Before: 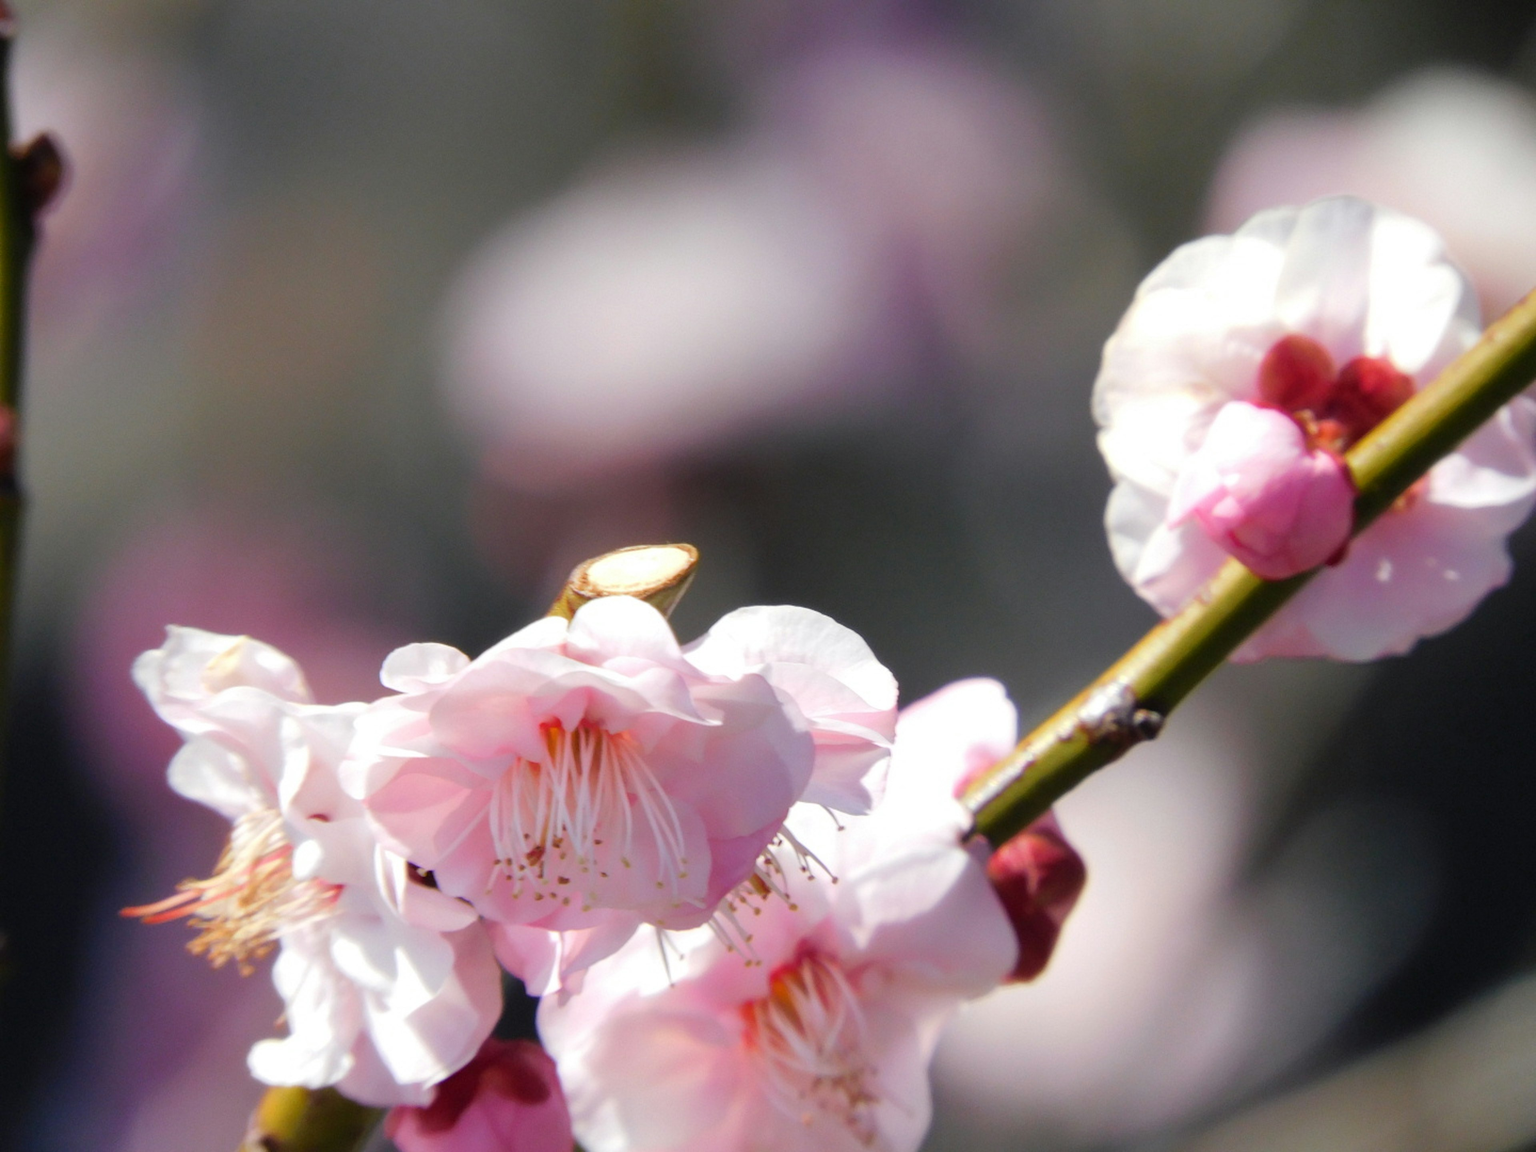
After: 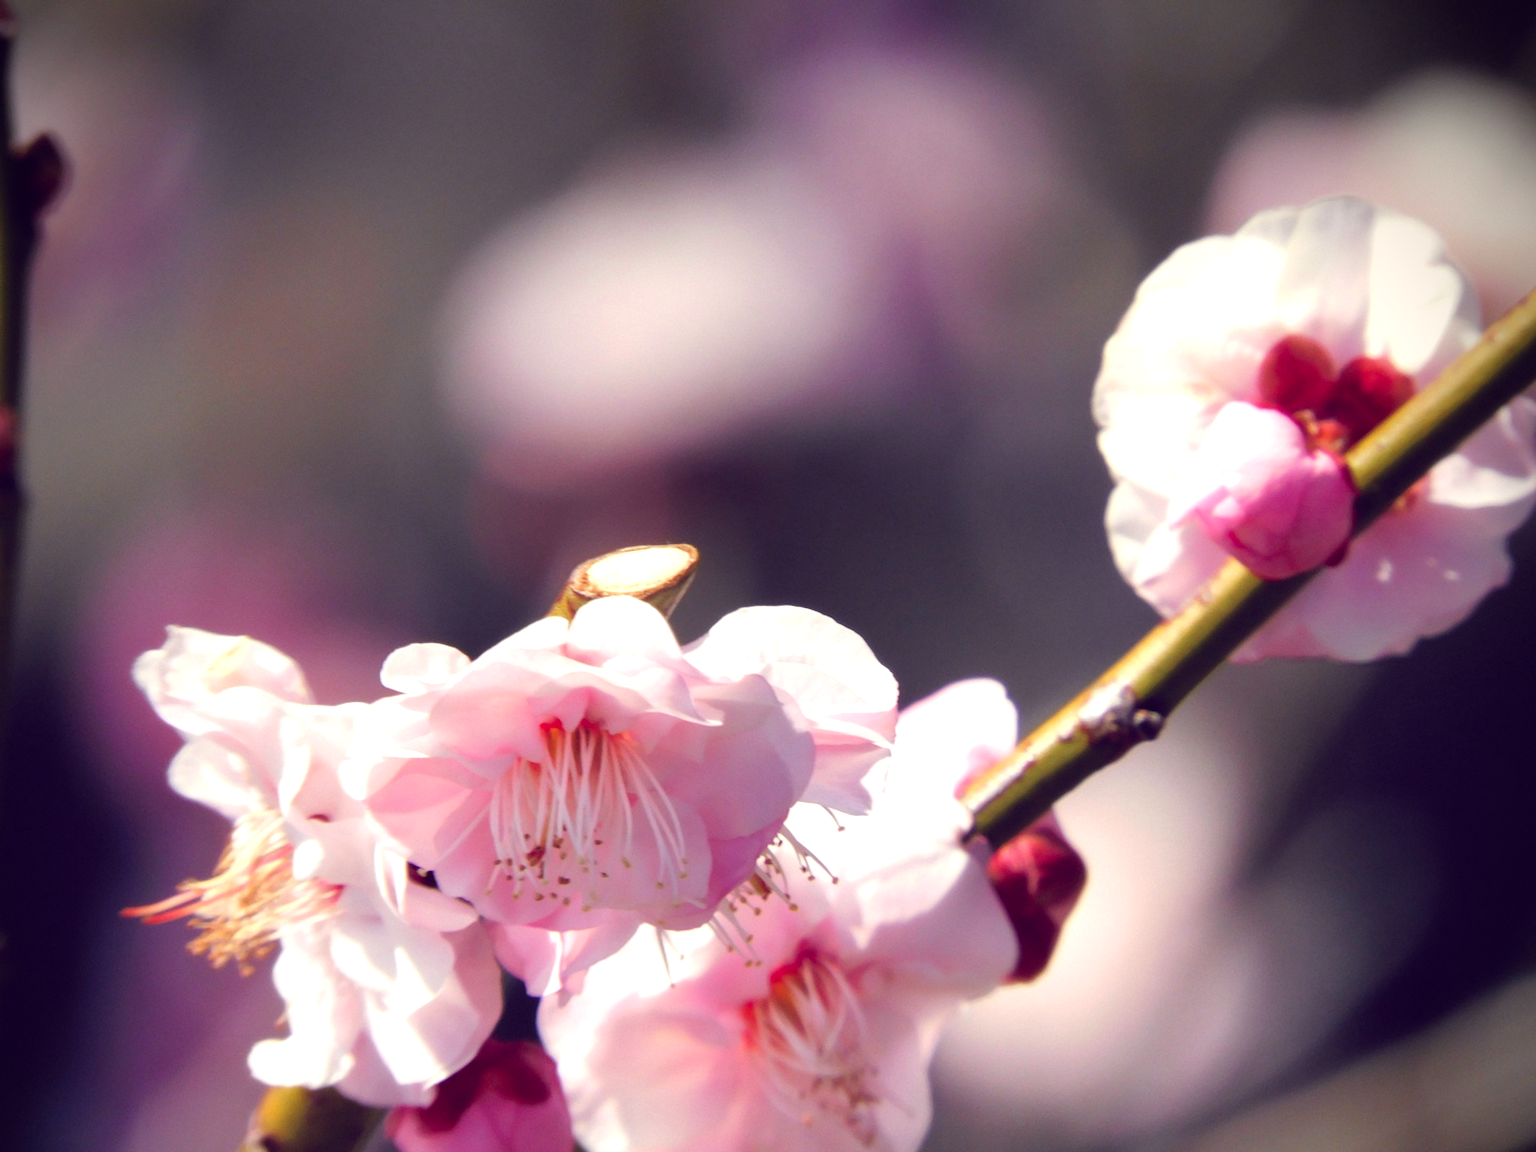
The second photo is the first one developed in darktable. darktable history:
color balance: lift [1.001, 0.997, 0.99, 1.01], gamma [1.007, 1, 0.975, 1.025], gain [1, 1.065, 1.052, 0.935], contrast 13.25%
vignetting: brightness -0.629, saturation -0.007, center (-0.028, 0.239)
